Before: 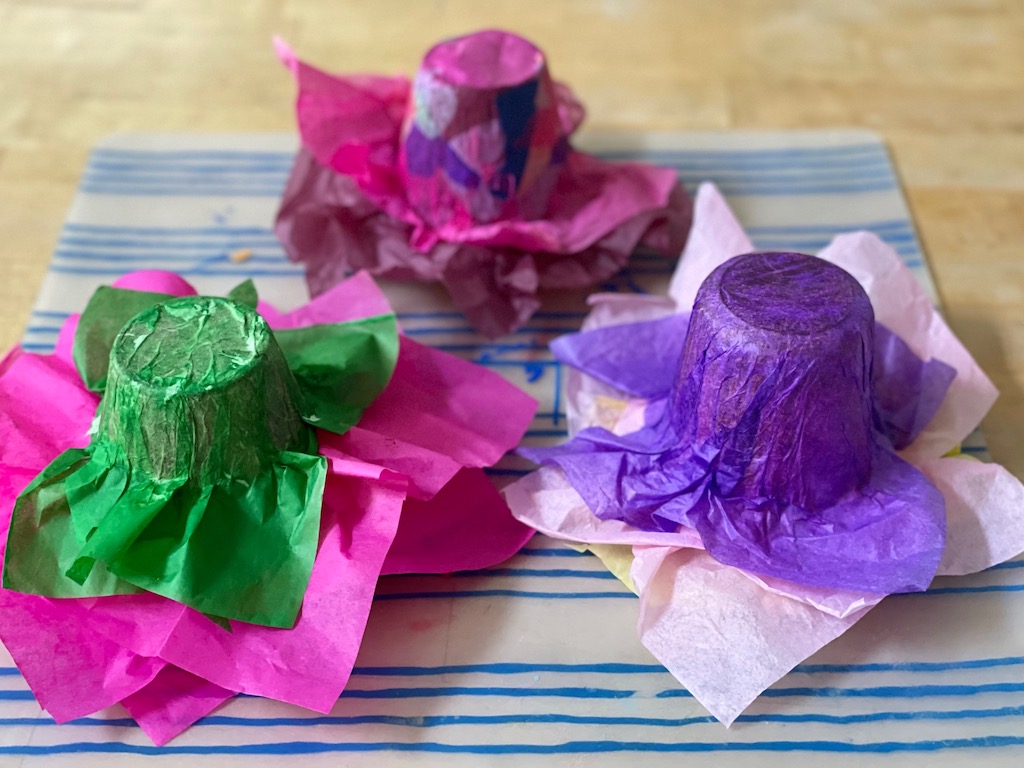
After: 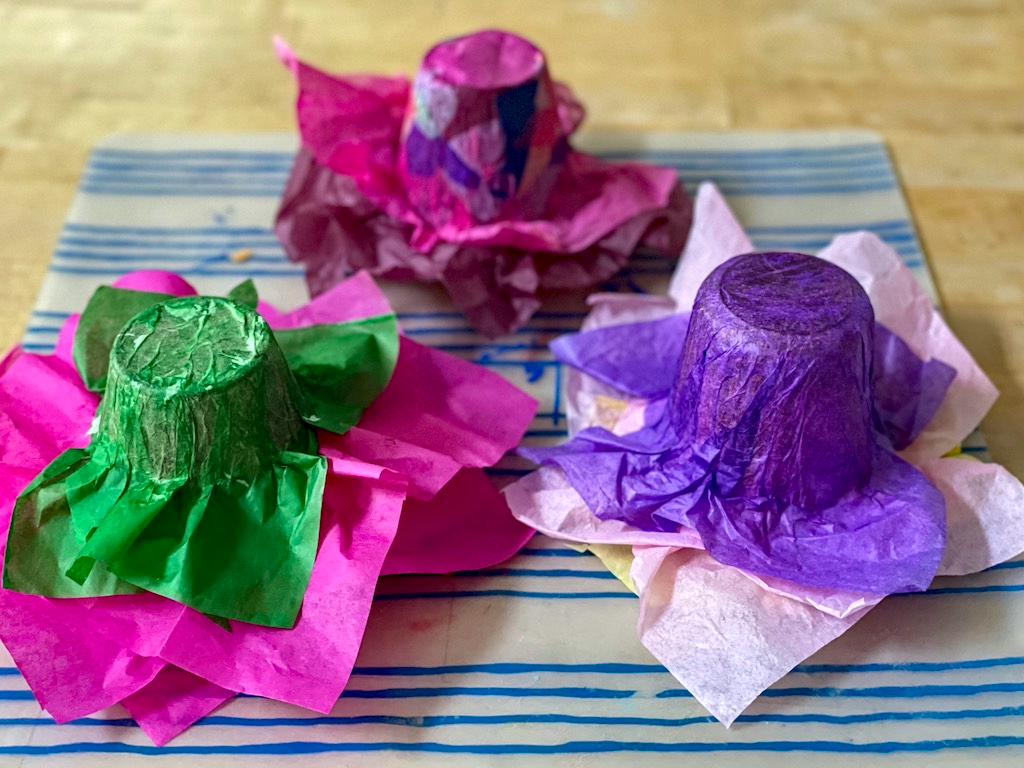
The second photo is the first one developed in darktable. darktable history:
haze removal: strength 0.292, distance 0.244, compatibility mode true, adaptive false
local contrast: on, module defaults
